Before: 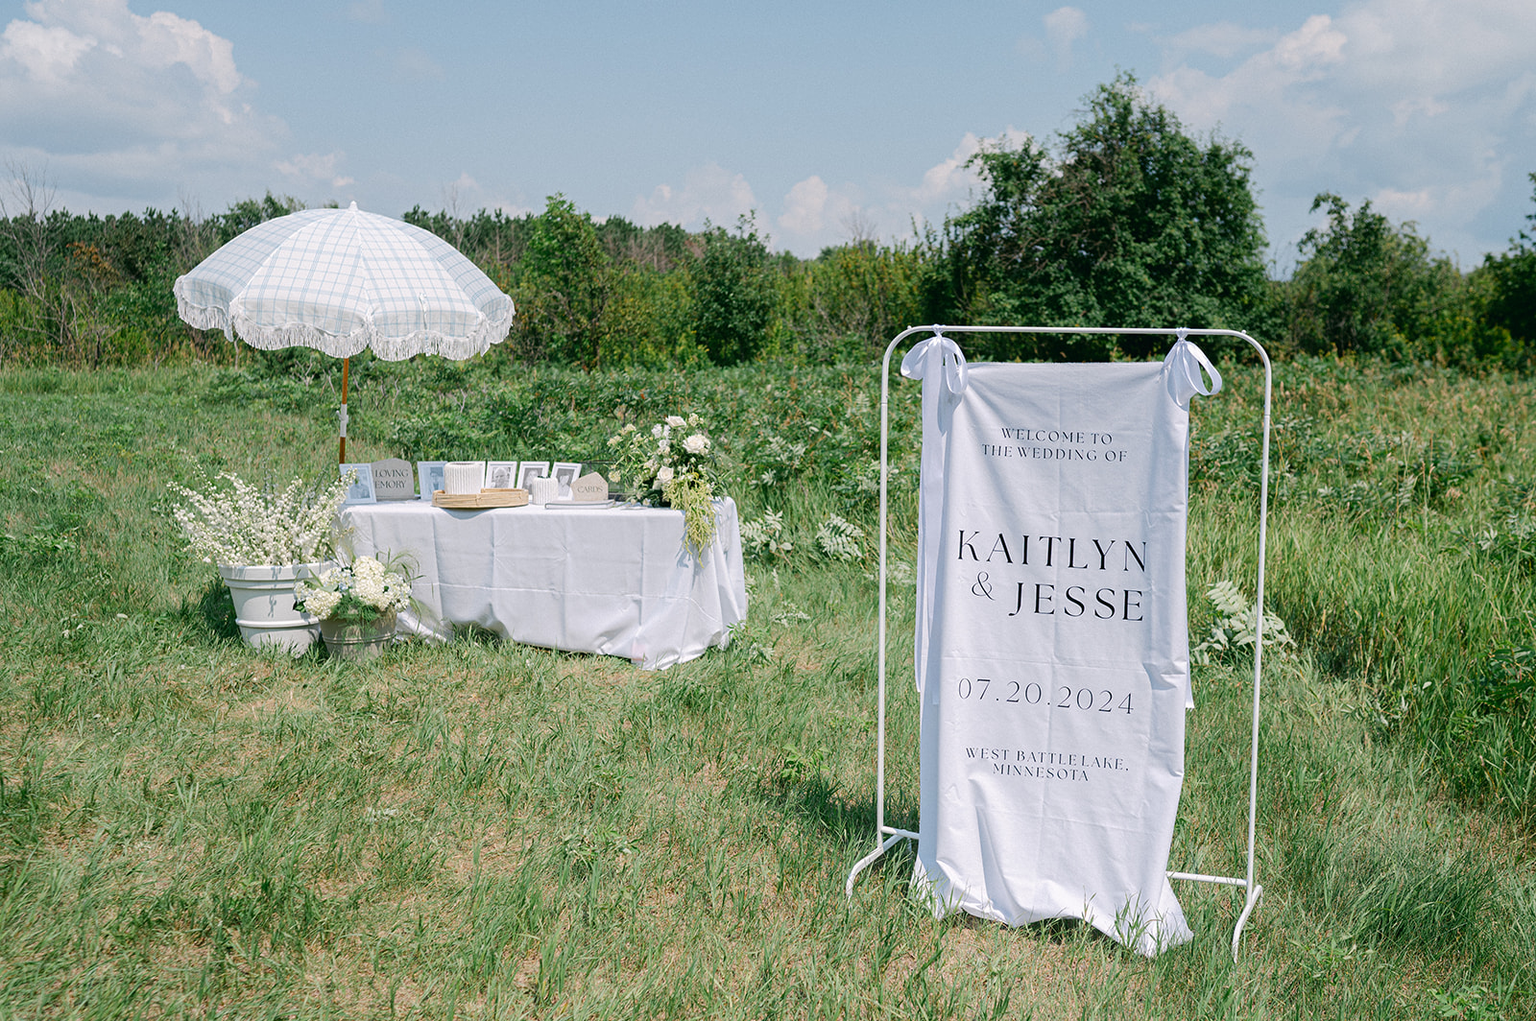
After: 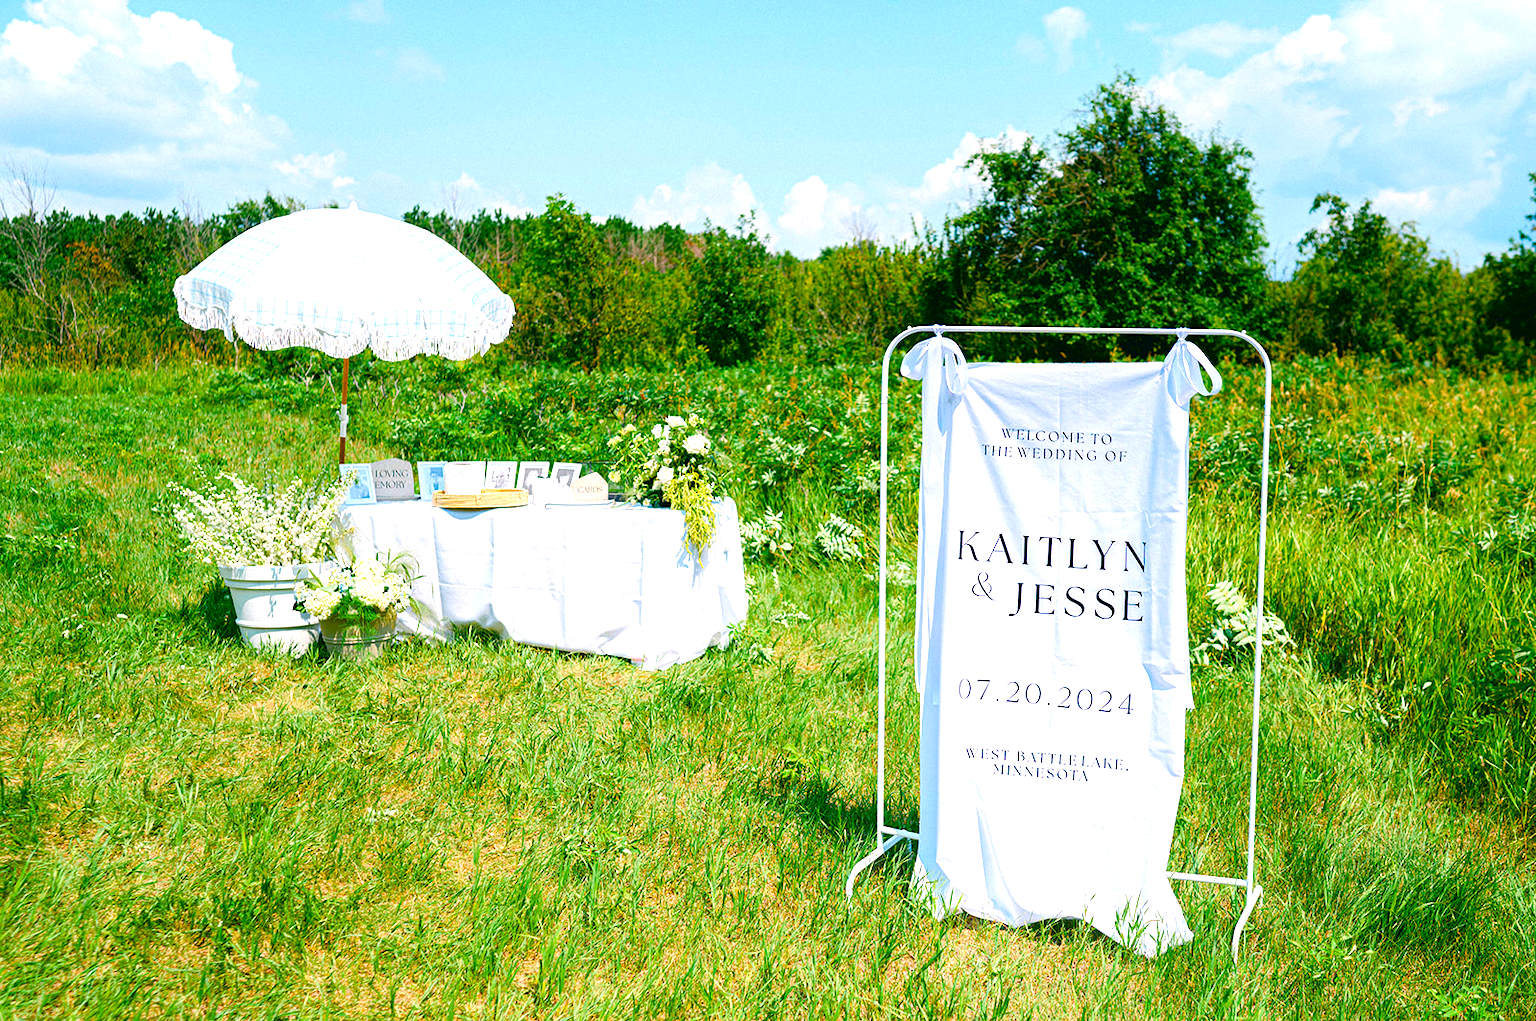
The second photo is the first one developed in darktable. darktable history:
color balance rgb: linear chroma grading › global chroma 25%, perceptual saturation grading › global saturation 40%, perceptual saturation grading › highlights -50%, perceptual saturation grading › shadows 30%, perceptual brilliance grading › global brilliance 25%, global vibrance 60%
